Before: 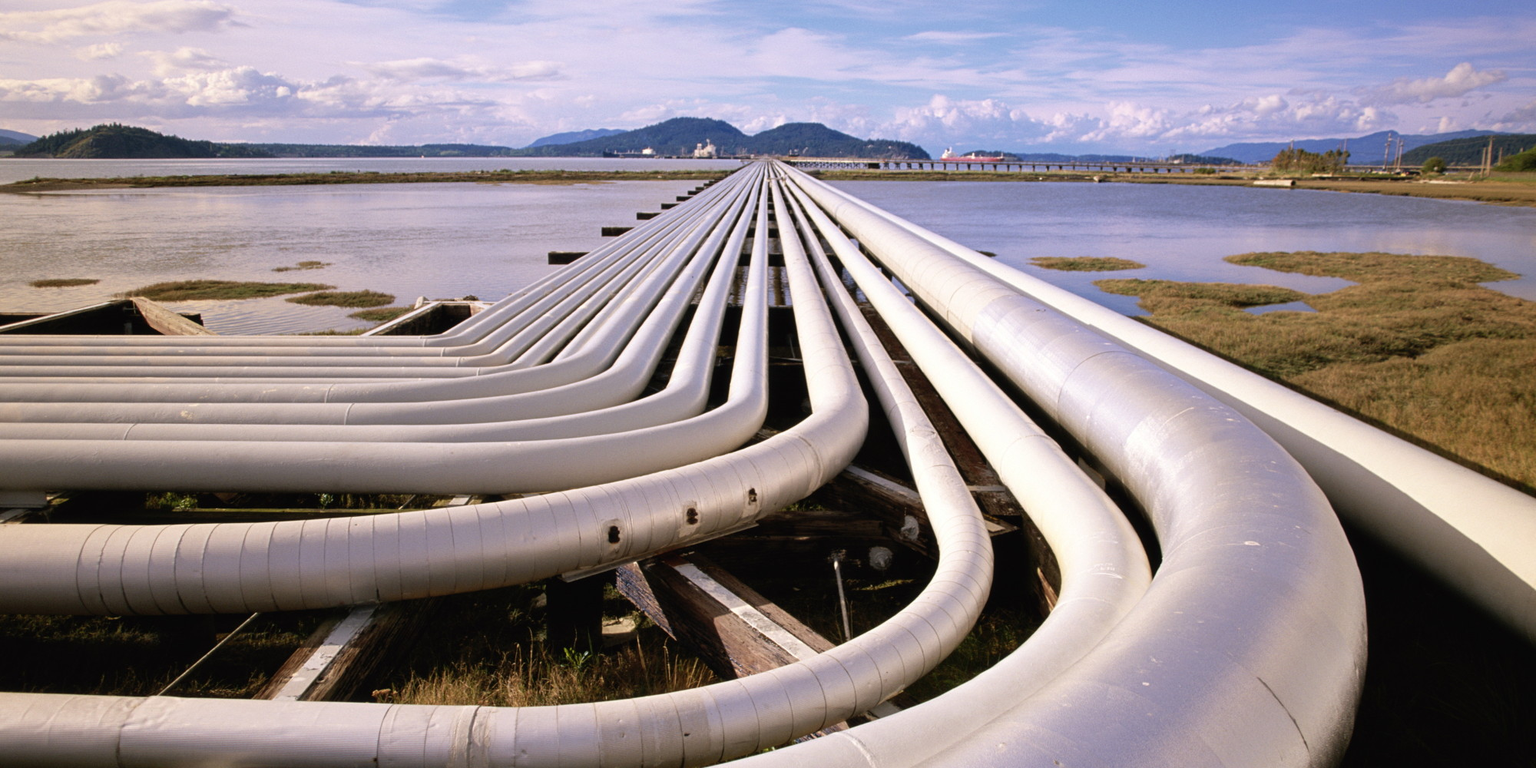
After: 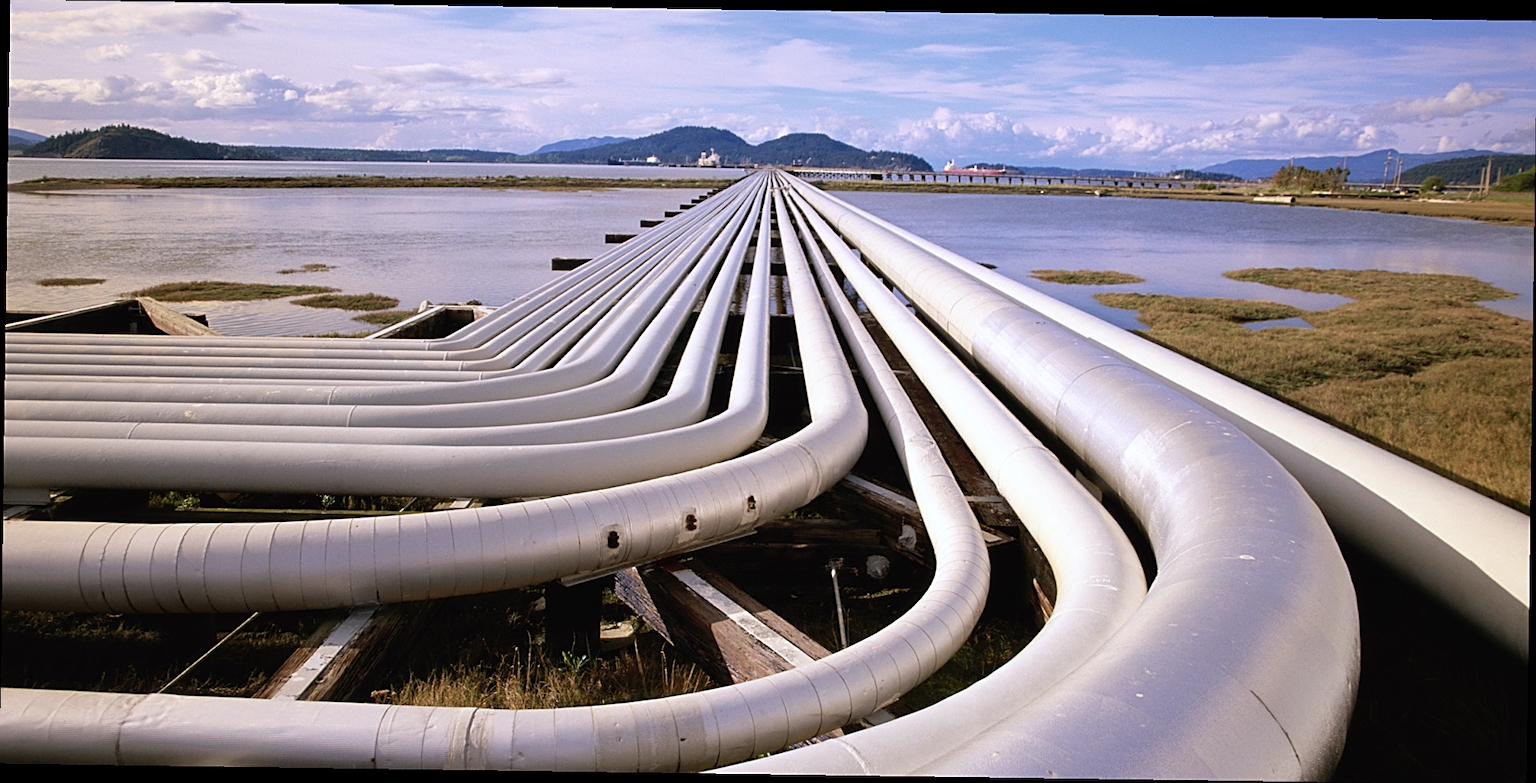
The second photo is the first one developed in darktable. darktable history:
sharpen: on, module defaults
white balance: red 0.98, blue 1.034
rotate and perspective: rotation 0.8°, automatic cropping off
